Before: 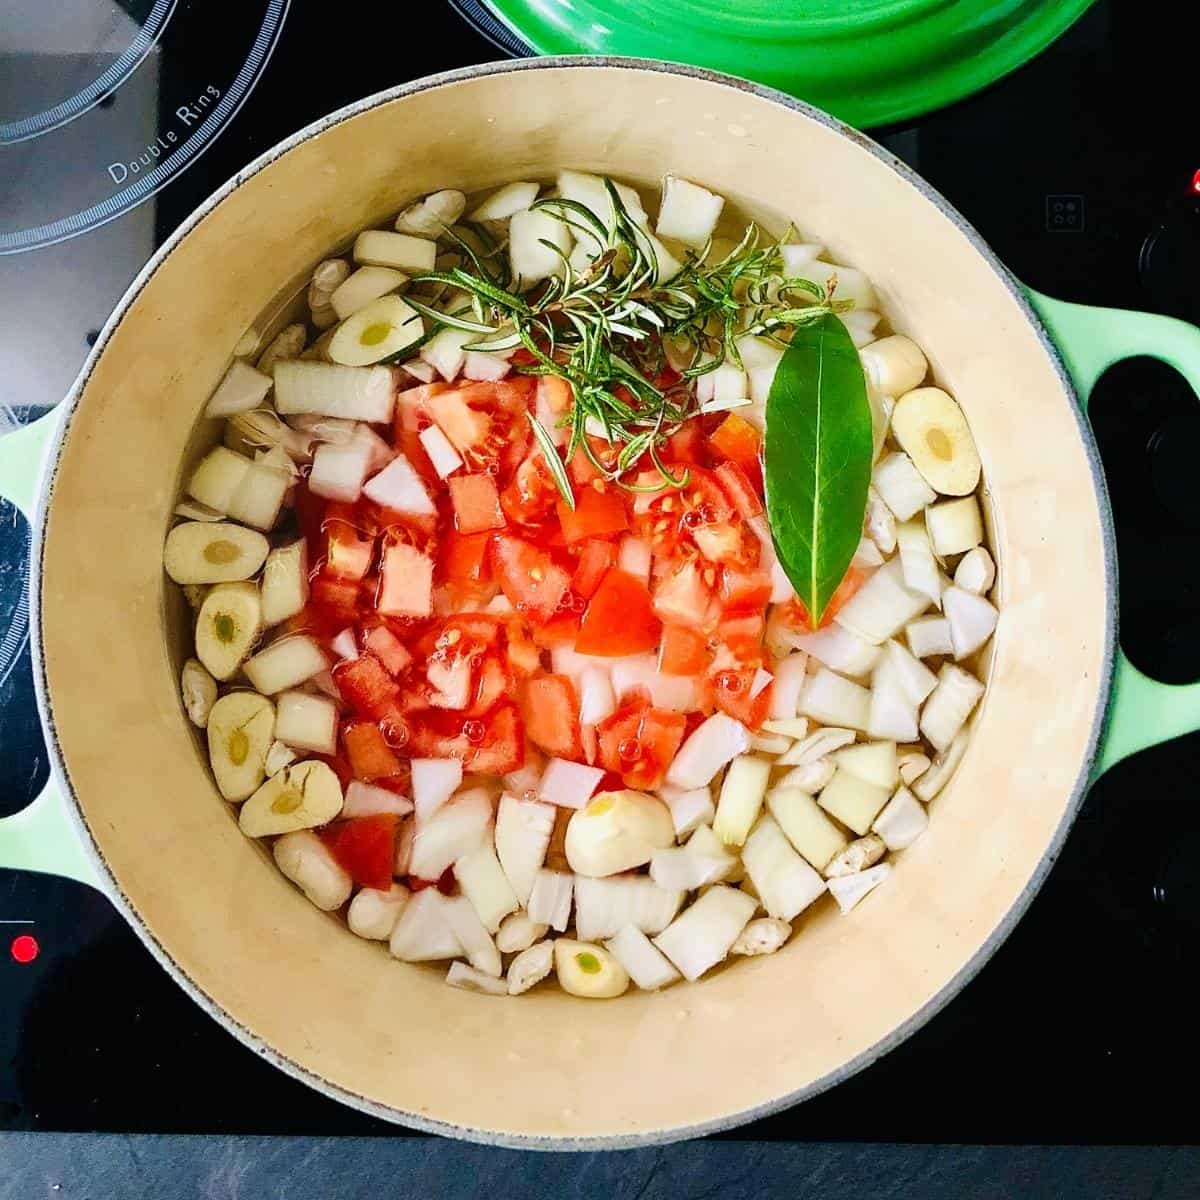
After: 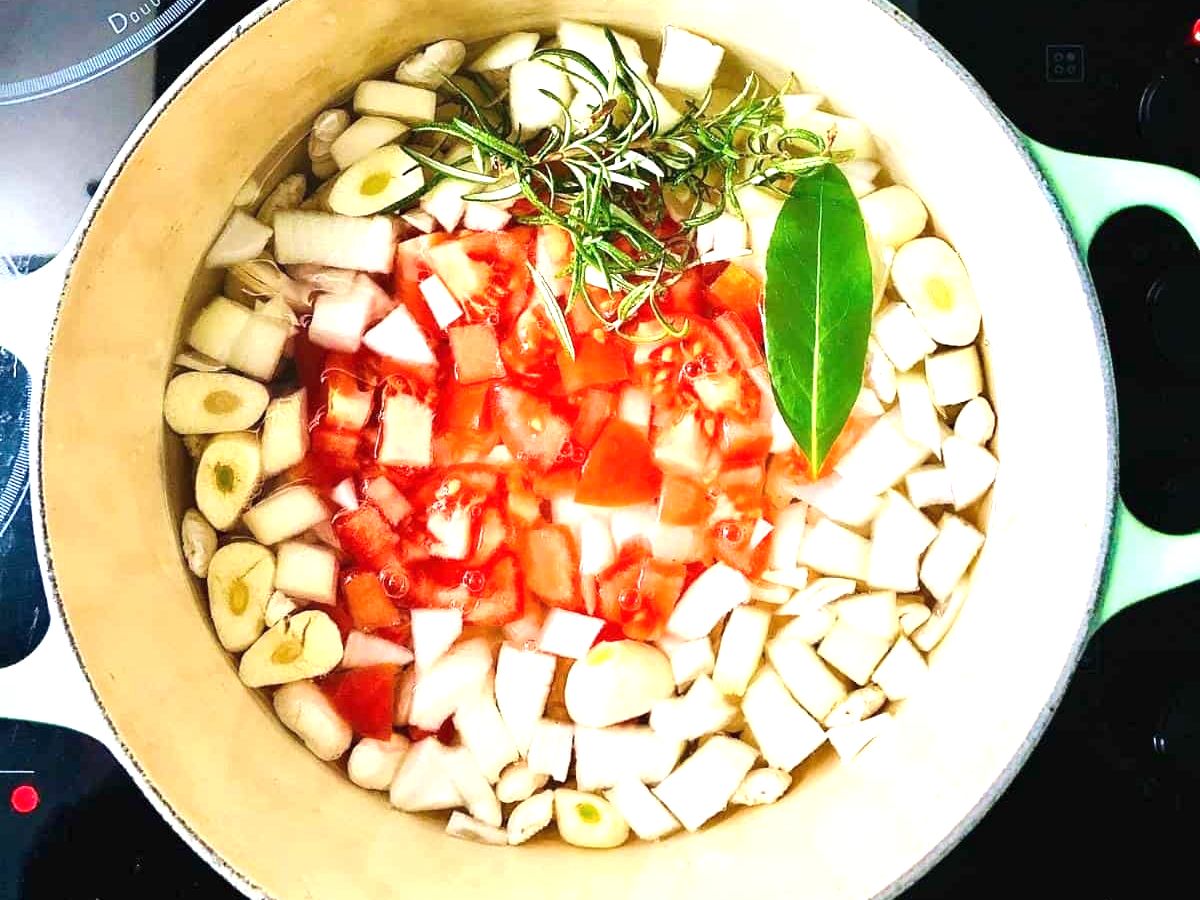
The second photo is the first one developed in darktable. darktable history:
exposure: black level correction 0, exposure 0.9 EV, compensate highlight preservation false
crop and rotate: top 12.5%, bottom 12.5%
